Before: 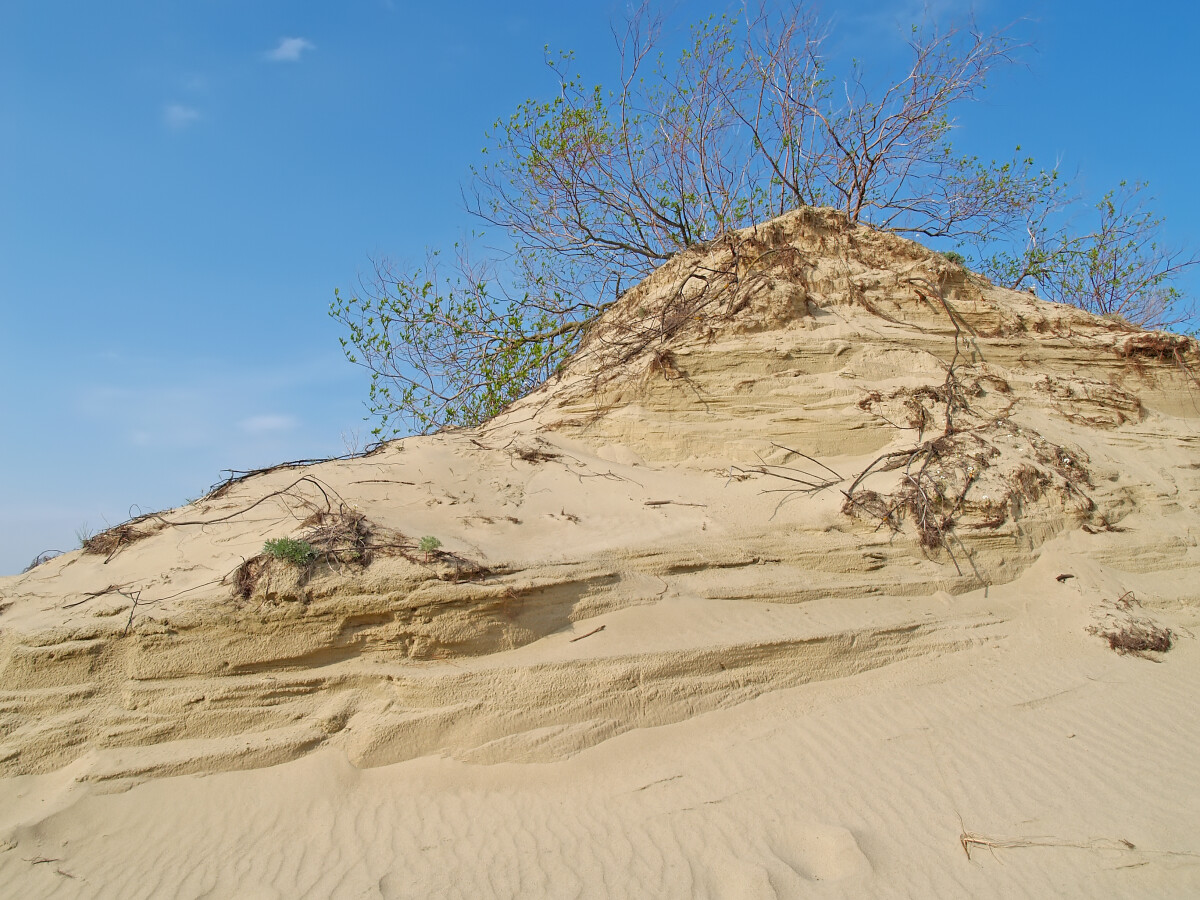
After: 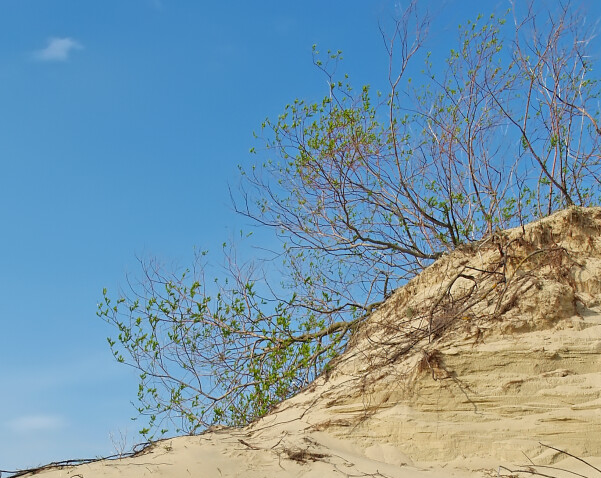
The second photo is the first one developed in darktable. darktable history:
crop: left 19.397%, right 30.48%, bottom 46.843%
color correction: highlights a* -2.58, highlights b* 2.55
